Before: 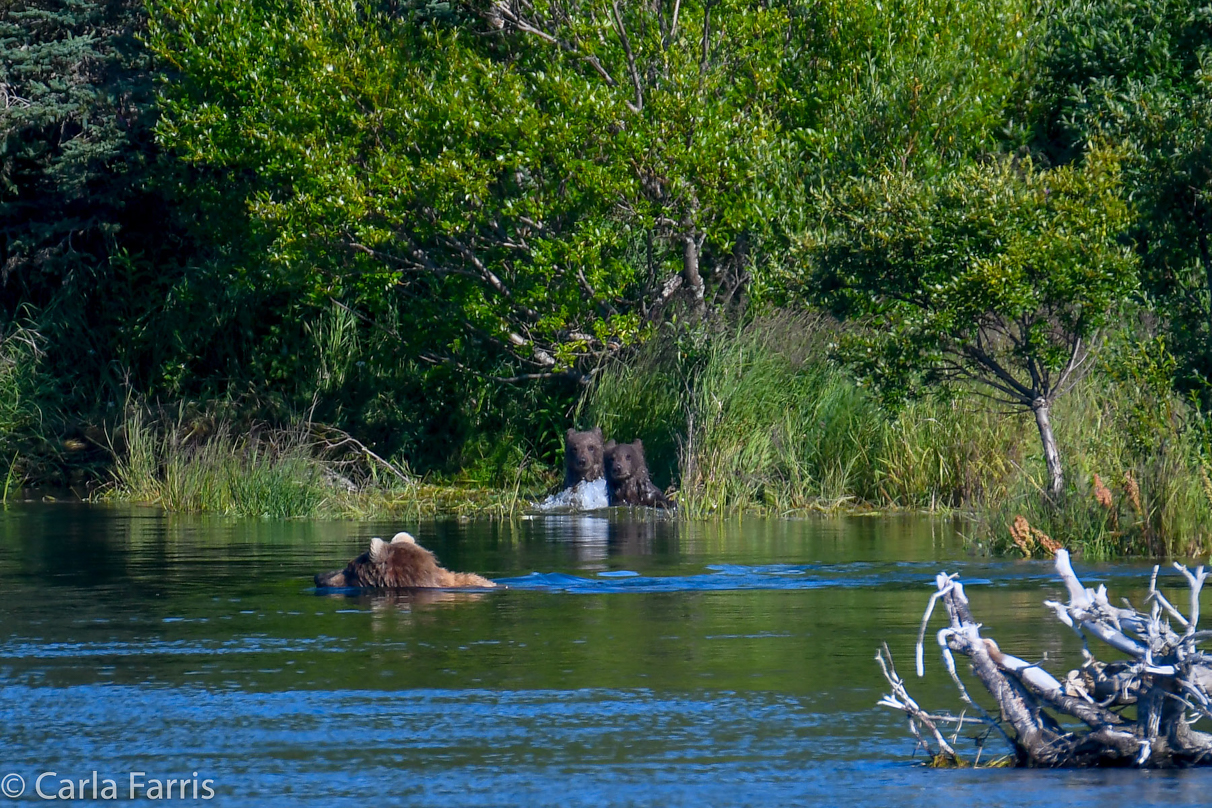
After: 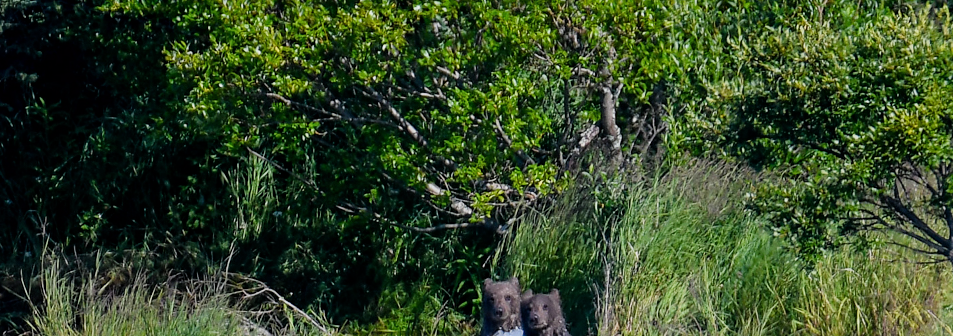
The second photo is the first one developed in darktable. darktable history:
exposure: exposure 0.406 EV, compensate exposure bias true, compensate highlight preservation false
crop: left 6.874%, top 18.6%, right 14.467%, bottom 39.767%
filmic rgb: black relative exposure -7.83 EV, white relative exposure 4.33 EV, hardness 3.87
sharpen: amount 0.212
